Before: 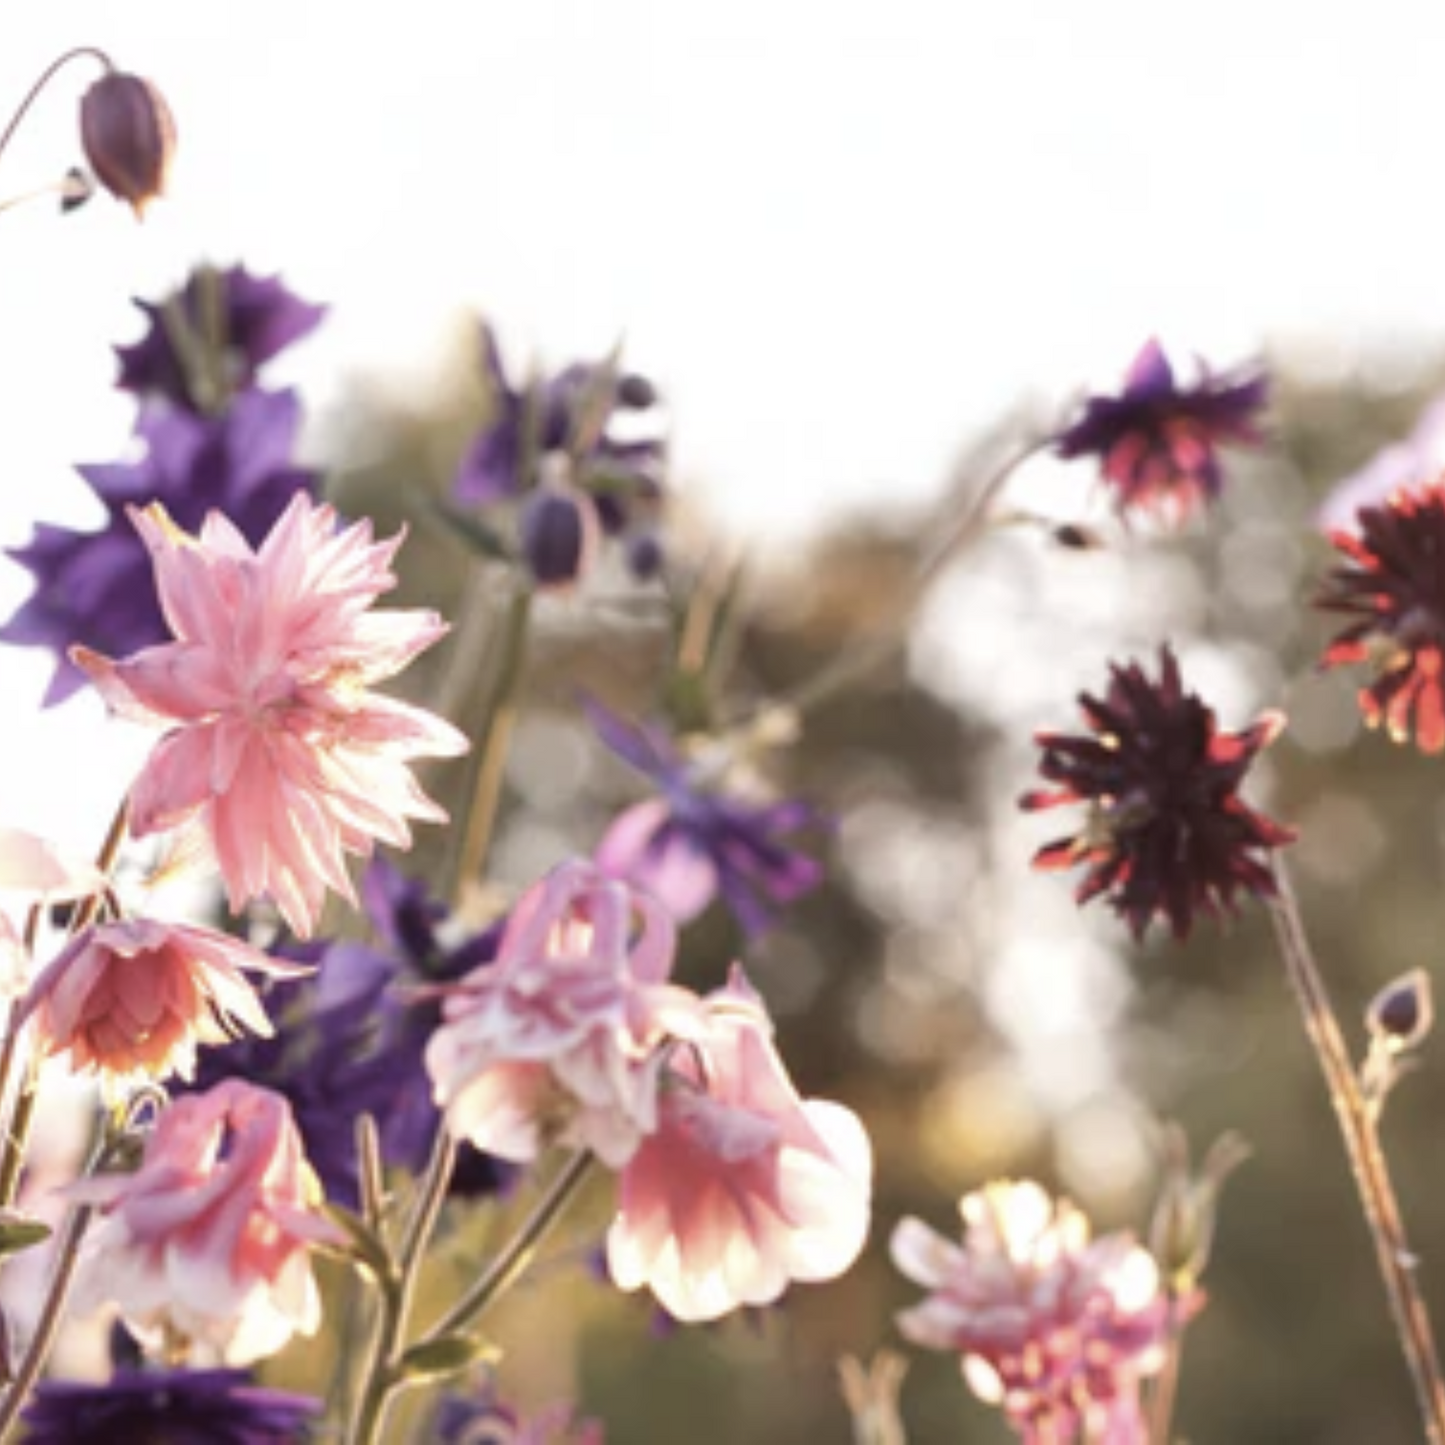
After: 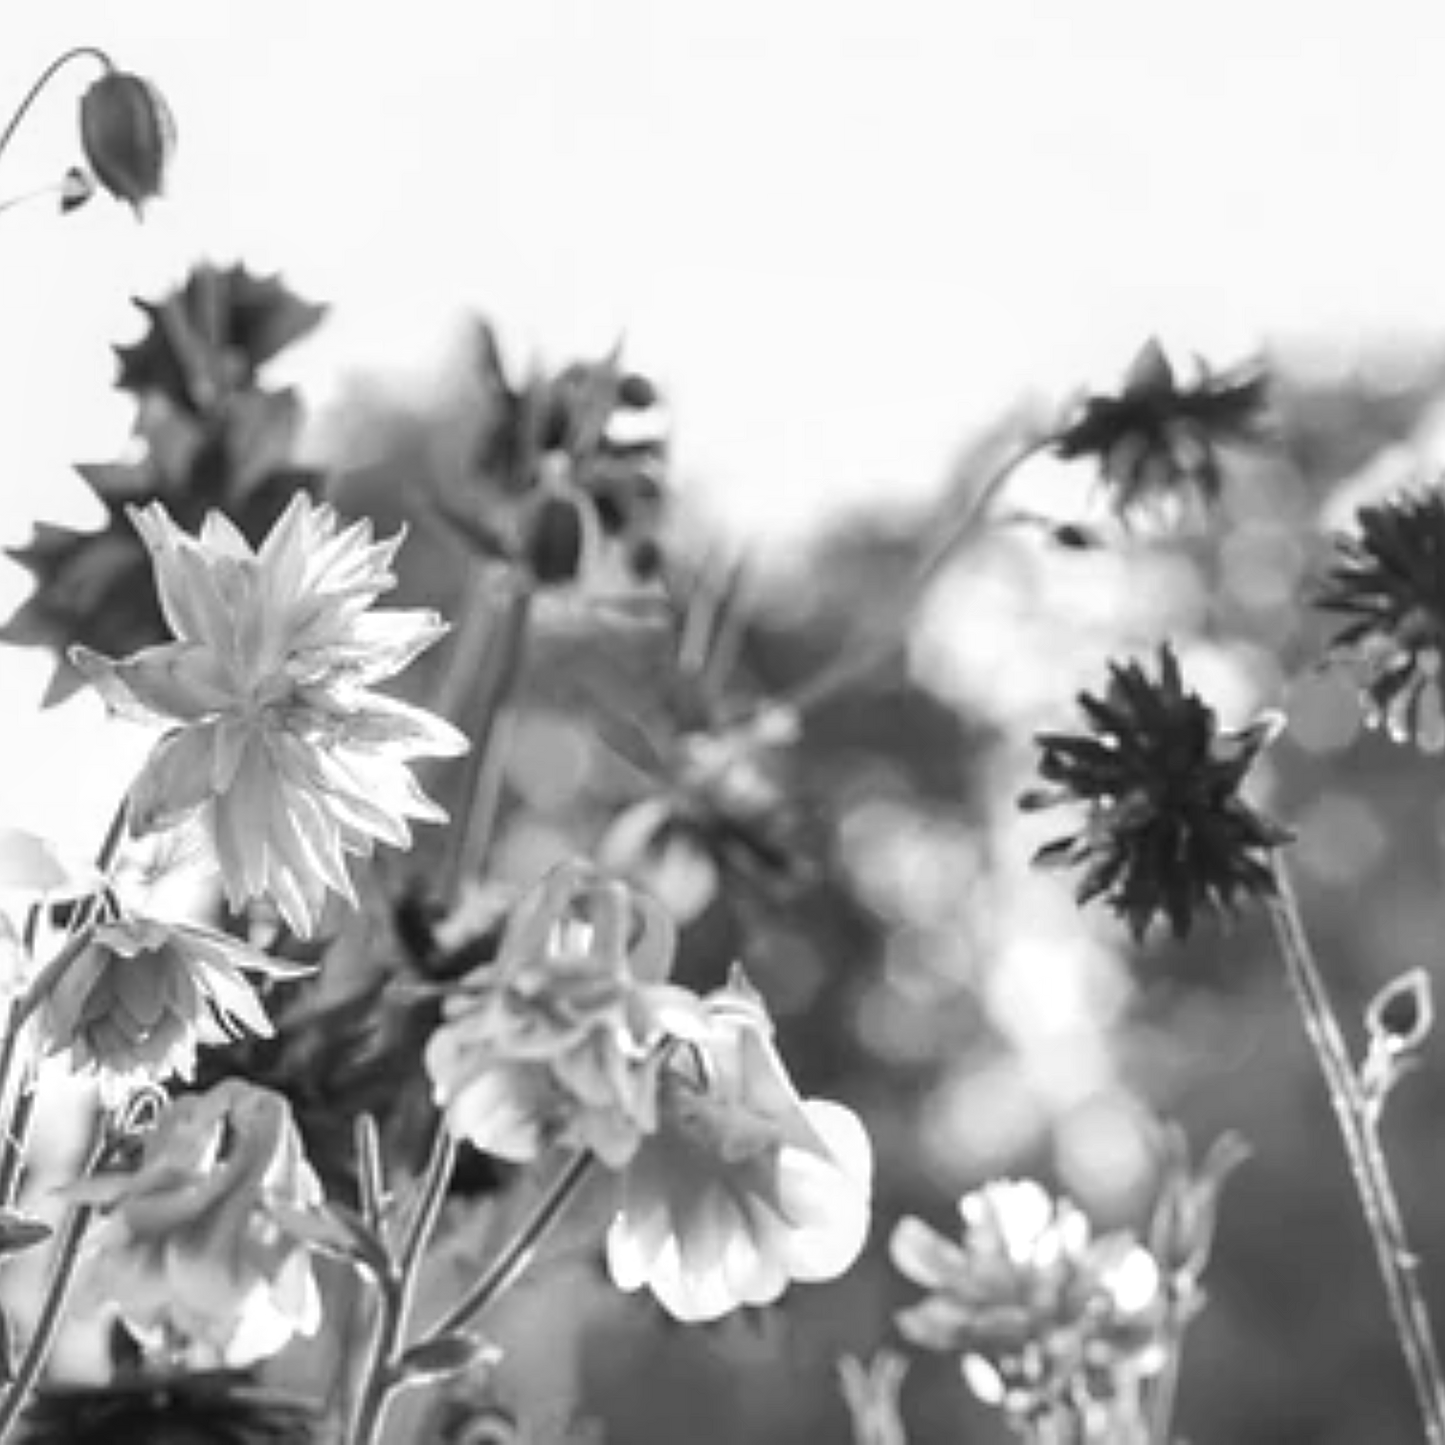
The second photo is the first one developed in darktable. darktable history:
sharpen: radius 2.767
local contrast: on, module defaults
monochrome: a 32, b 64, size 2.3
